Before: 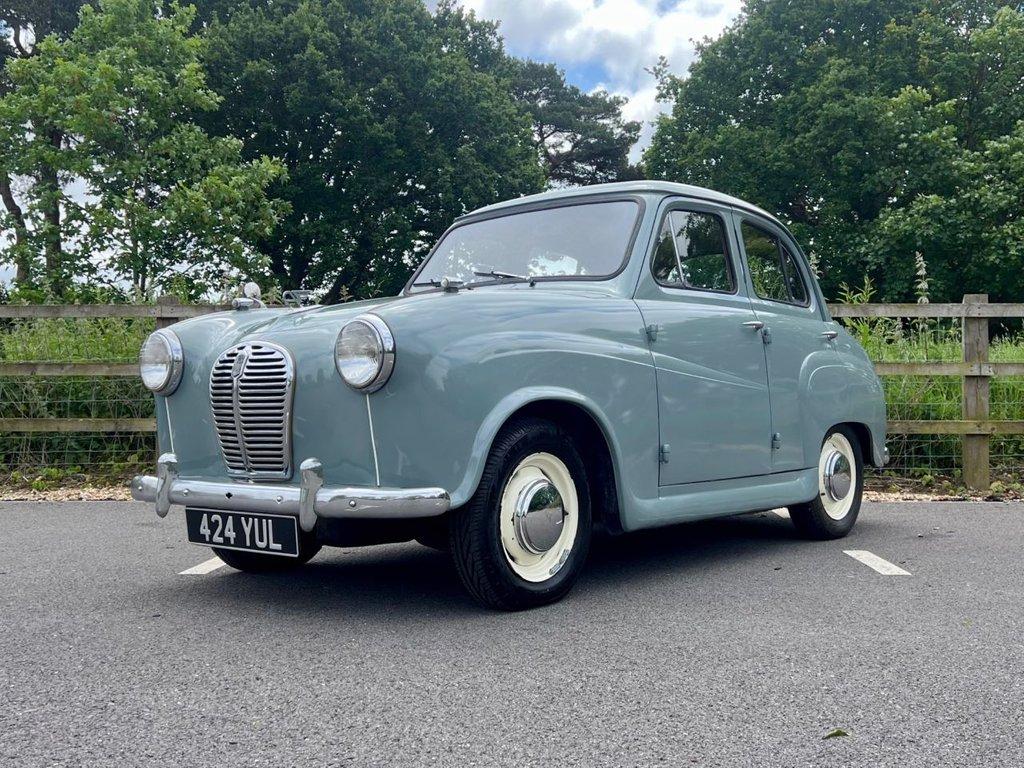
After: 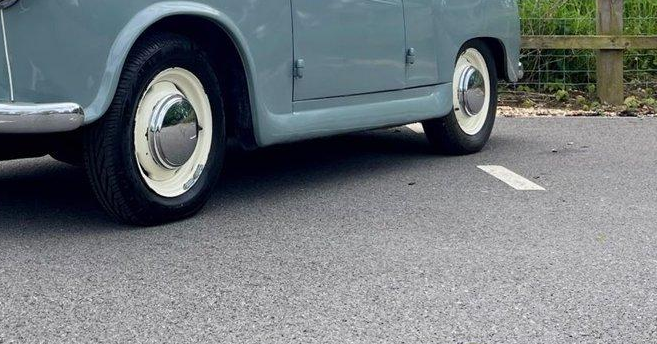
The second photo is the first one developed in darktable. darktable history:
crop and rotate: left 35.755%, top 50.232%, bottom 4.862%
shadows and highlights: shadows -21.82, highlights 98.98, soften with gaussian
